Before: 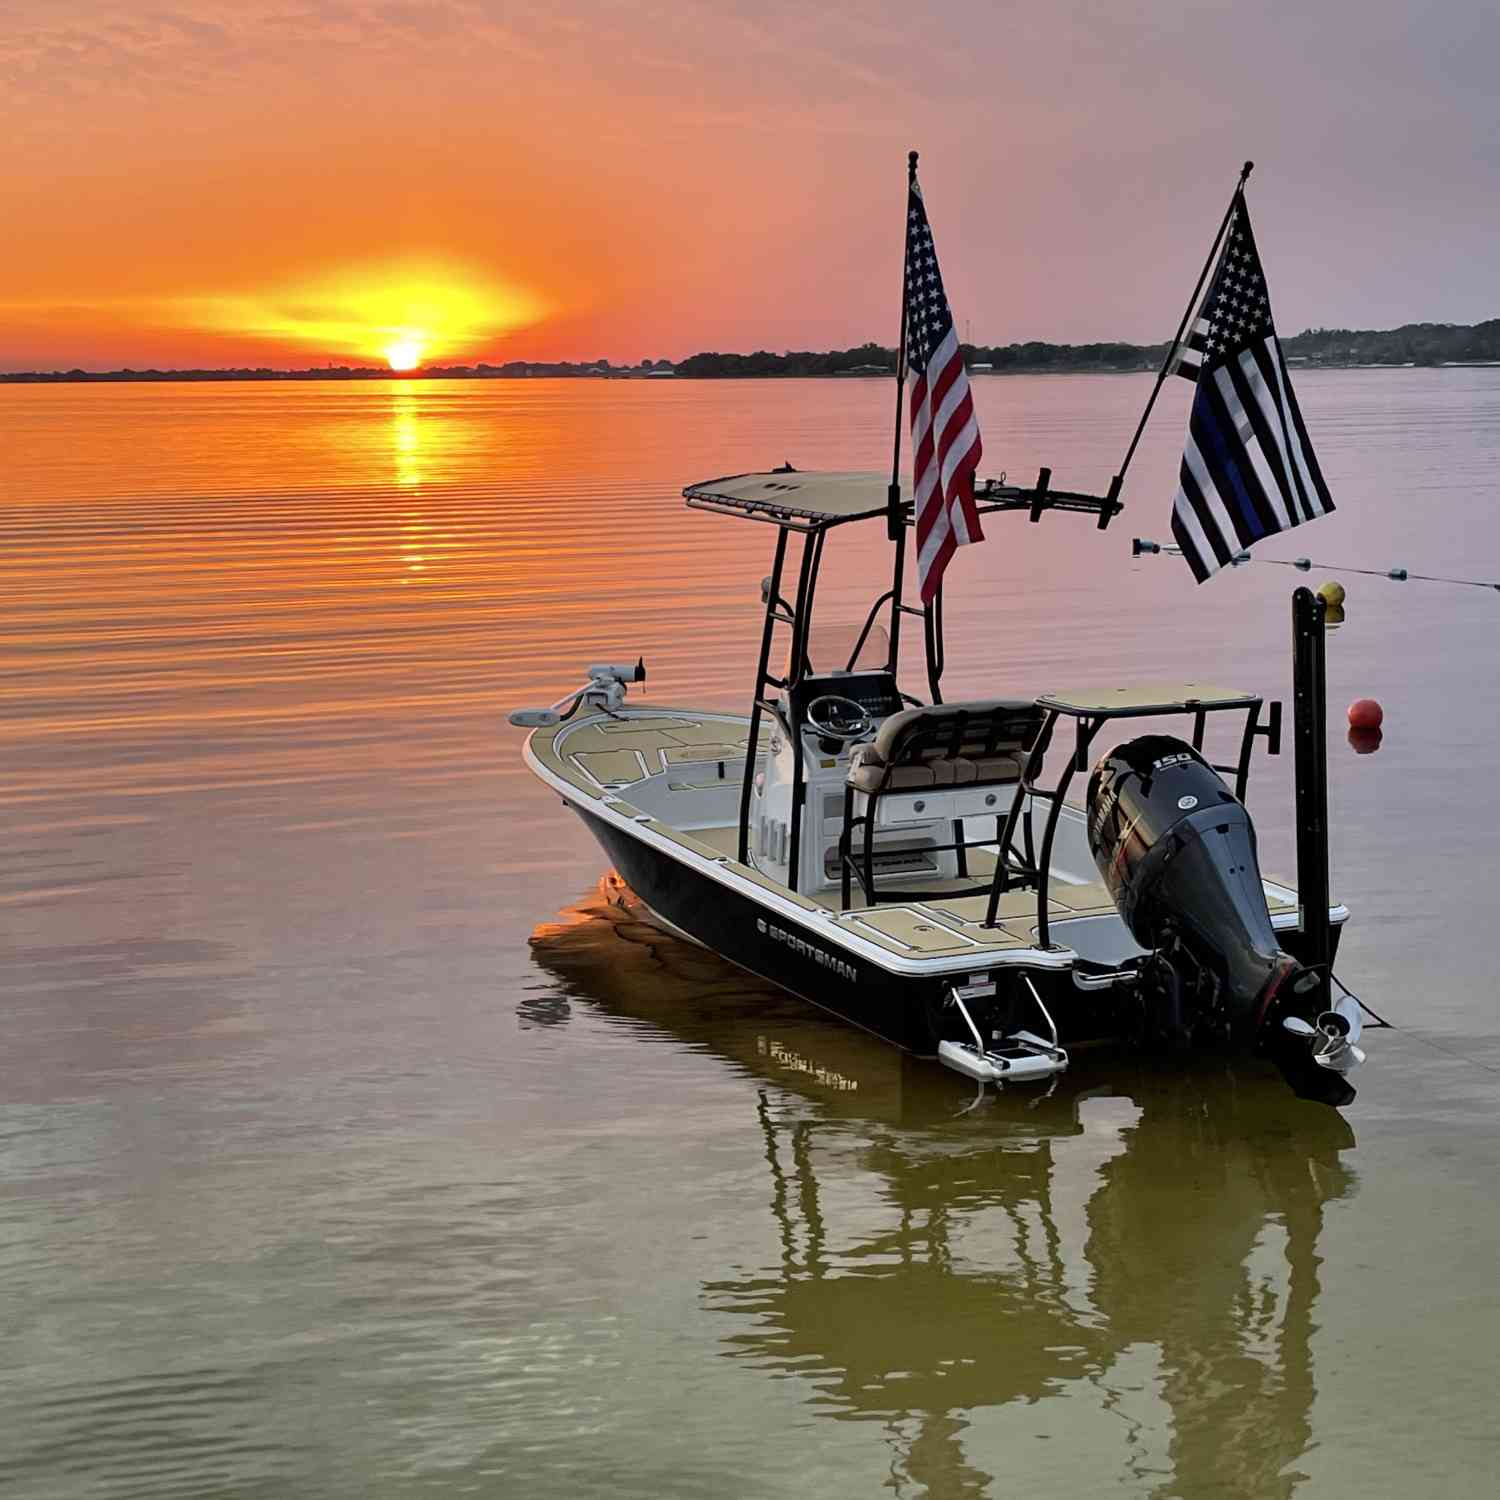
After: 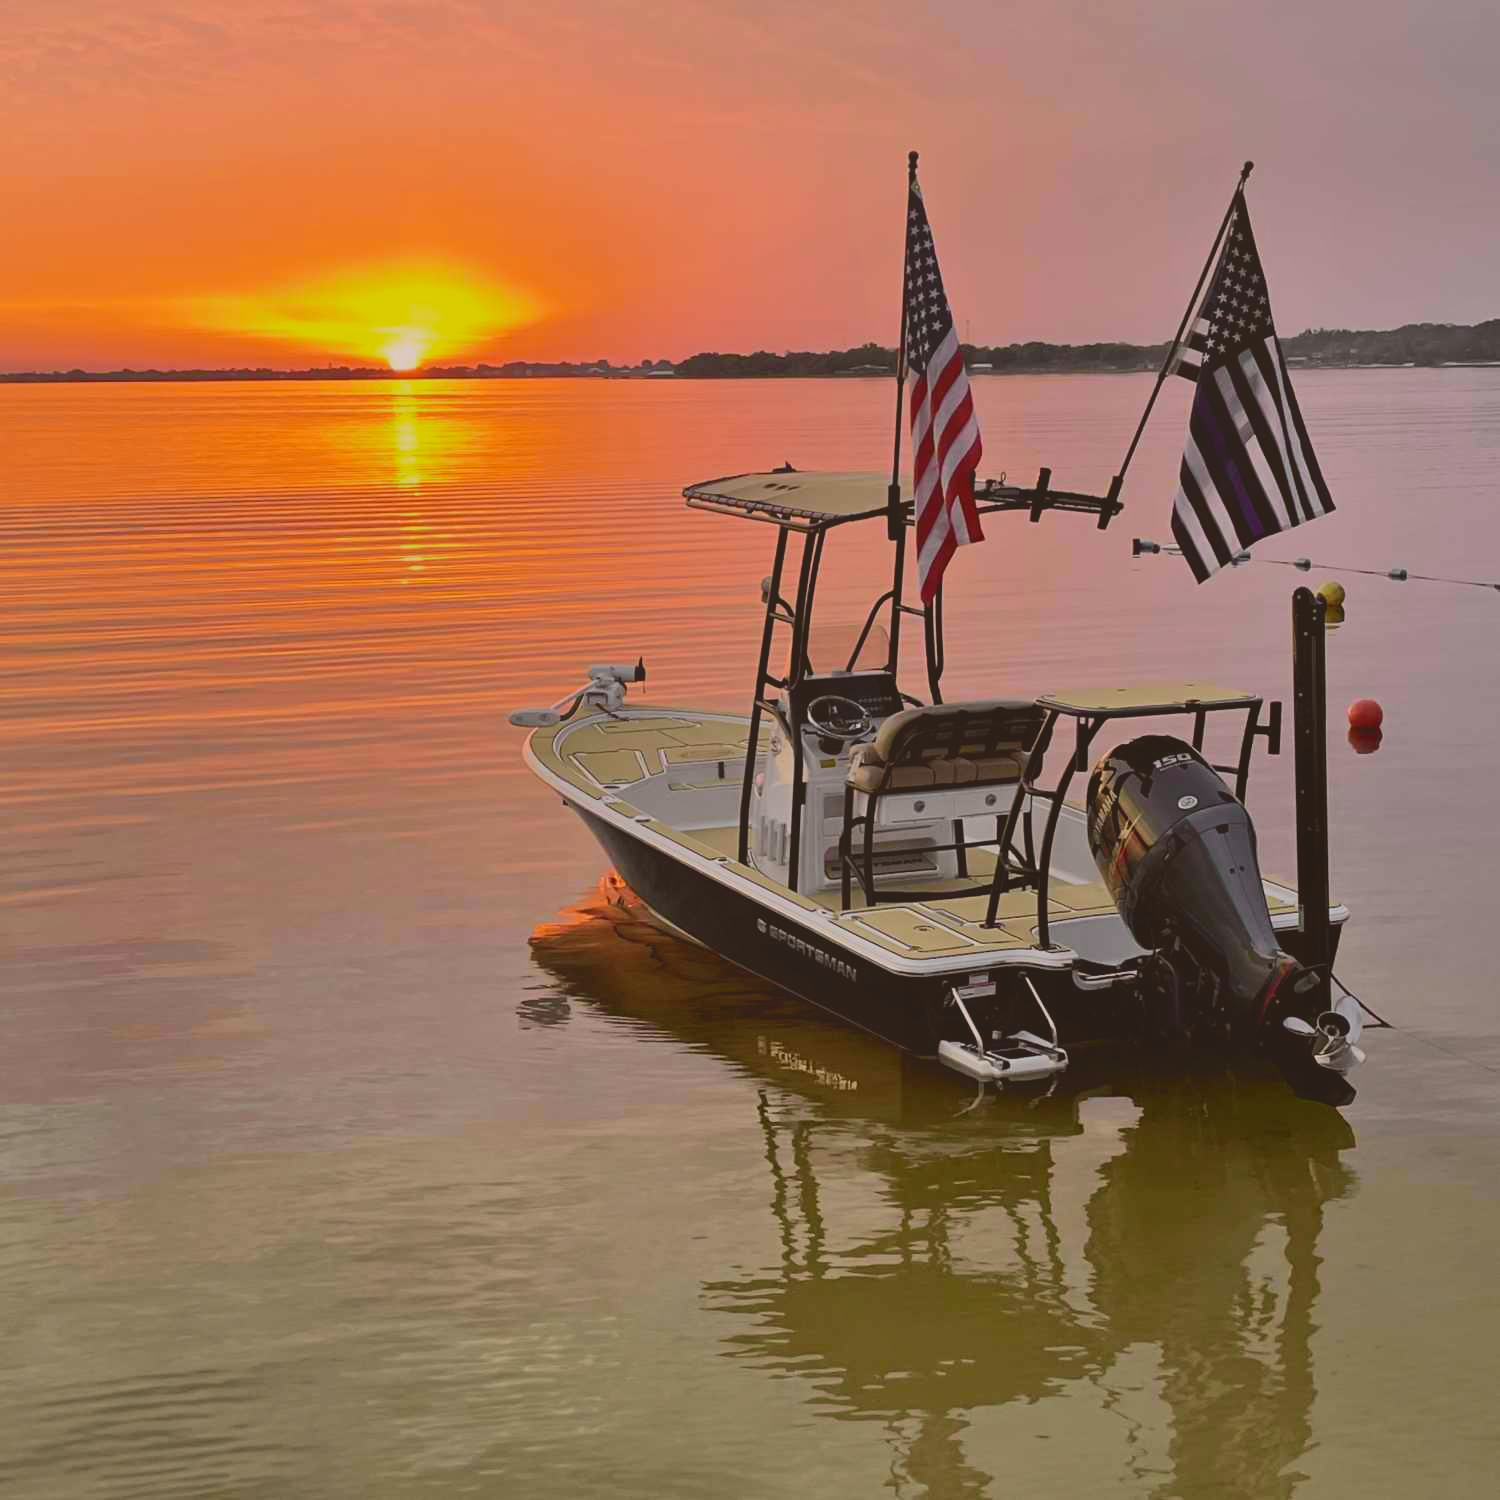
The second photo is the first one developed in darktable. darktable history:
color correction: highlights a* 6.27, highlights b* 8.19, shadows a* 5.94, shadows b* 7.23, saturation 0.9
tone curve: curves: ch0 [(0, 0.014) (0.036, 0.047) (0.15, 0.156) (0.27, 0.258) (0.511, 0.506) (0.761, 0.741) (1, 0.919)]; ch1 [(0, 0) (0.179, 0.173) (0.322, 0.32) (0.429, 0.431) (0.502, 0.5) (0.519, 0.522) (0.562, 0.575) (0.631, 0.65) (0.72, 0.692) (1, 1)]; ch2 [(0, 0) (0.29, 0.295) (0.404, 0.436) (0.497, 0.498) (0.533, 0.556) (0.599, 0.607) (0.696, 0.707) (1, 1)], color space Lab, independent channels, preserve colors none
local contrast: detail 69%
